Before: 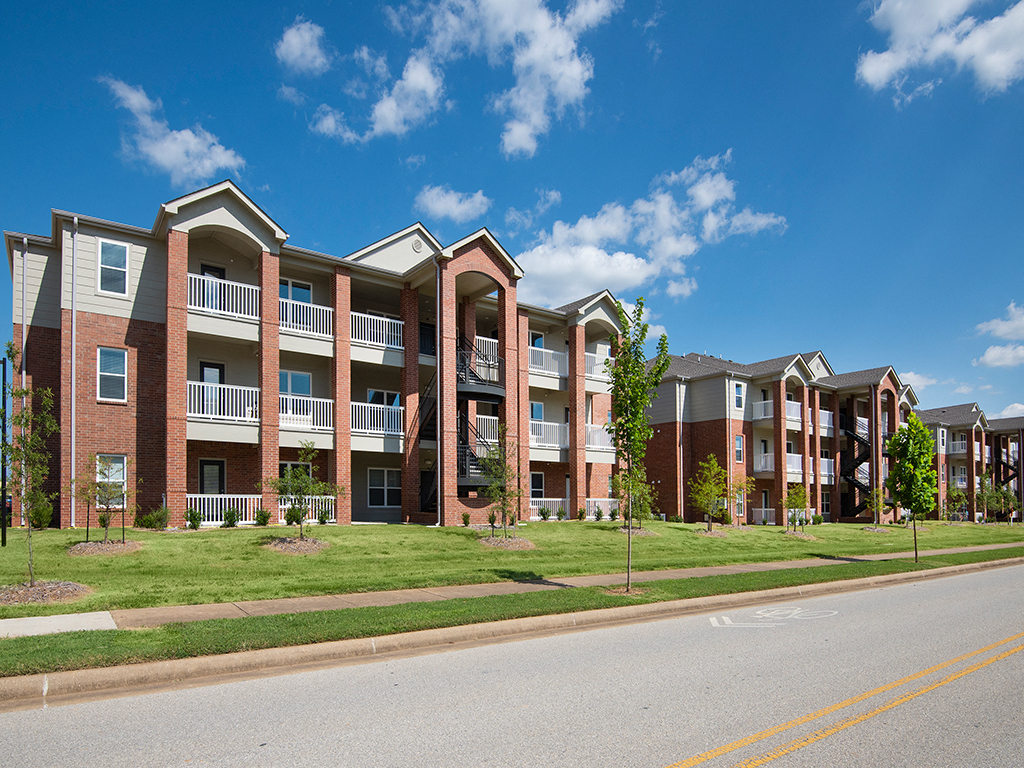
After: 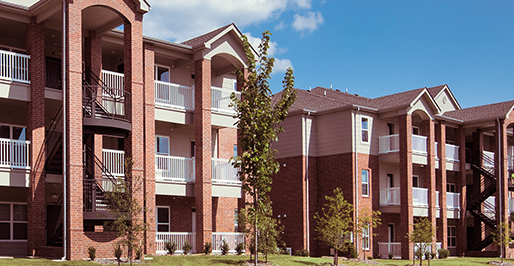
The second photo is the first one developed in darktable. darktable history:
crop: left 36.607%, top 34.735%, right 13.146%, bottom 30.611%
split-toning: on, module defaults
